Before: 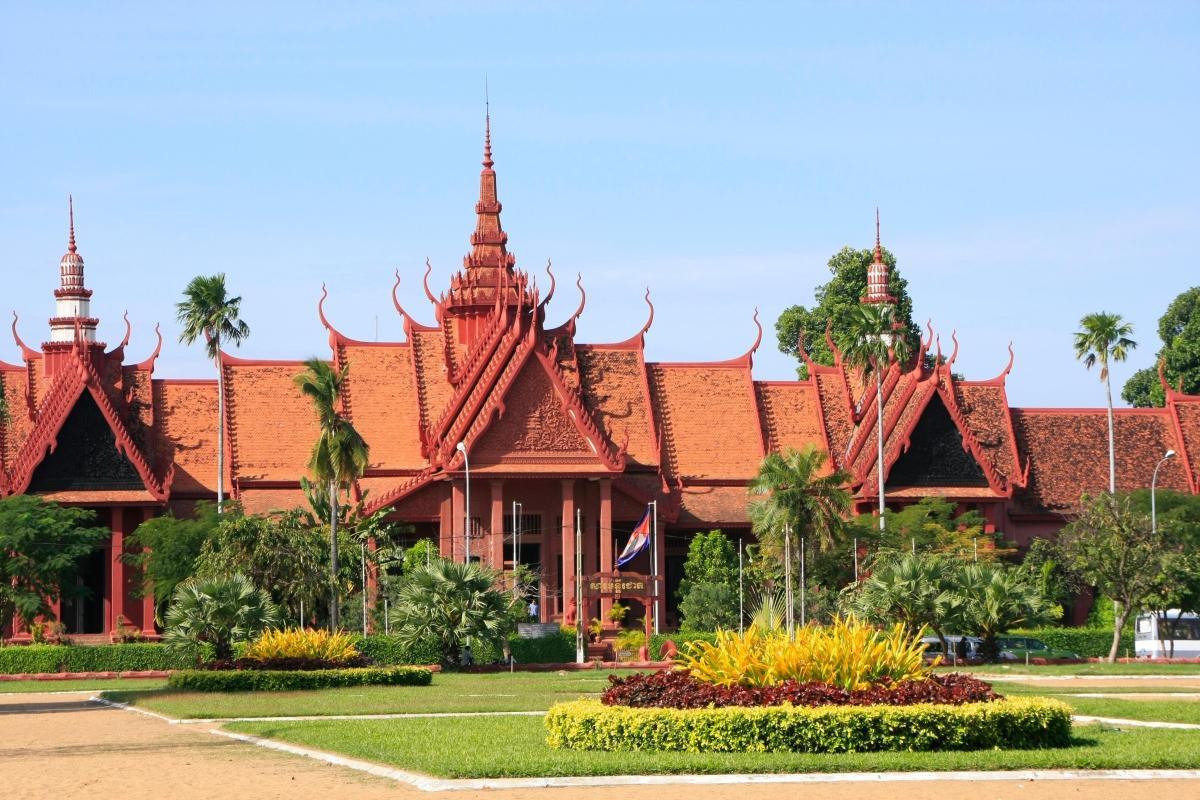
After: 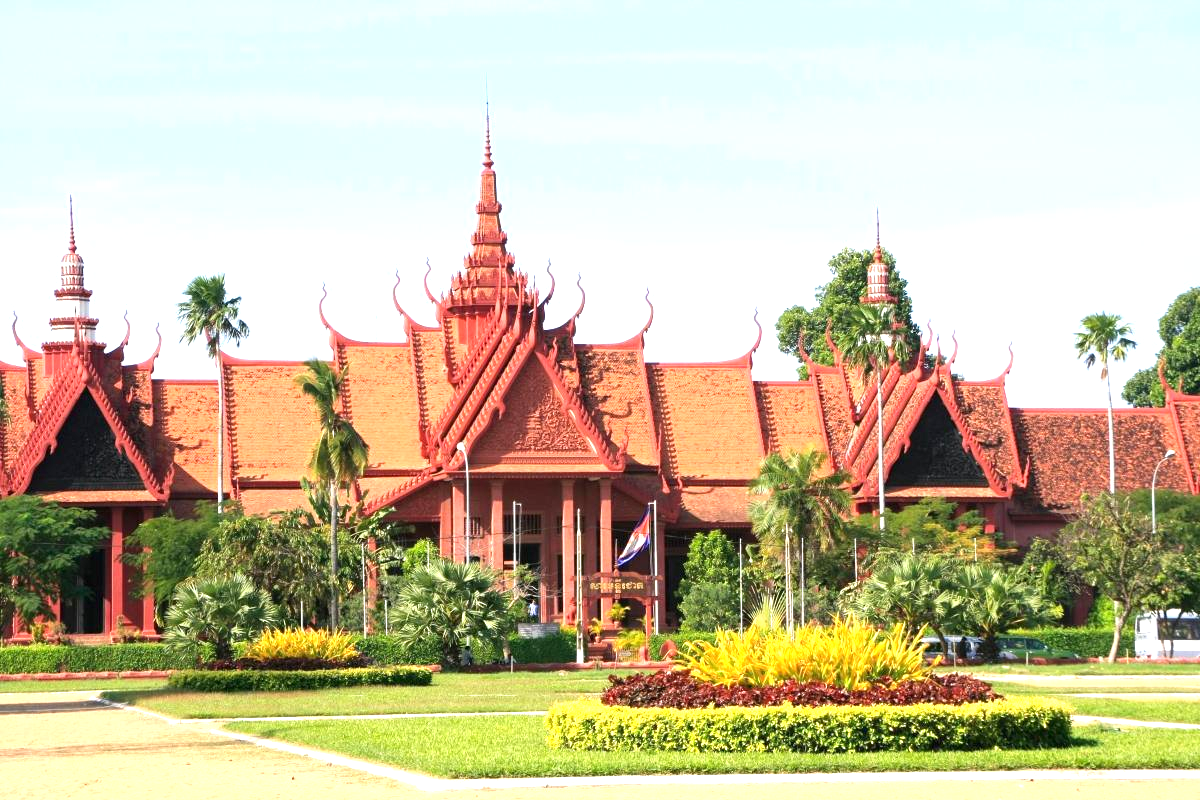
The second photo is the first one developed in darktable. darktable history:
exposure: black level correction 0, exposure 0.932 EV, compensate highlight preservation false
